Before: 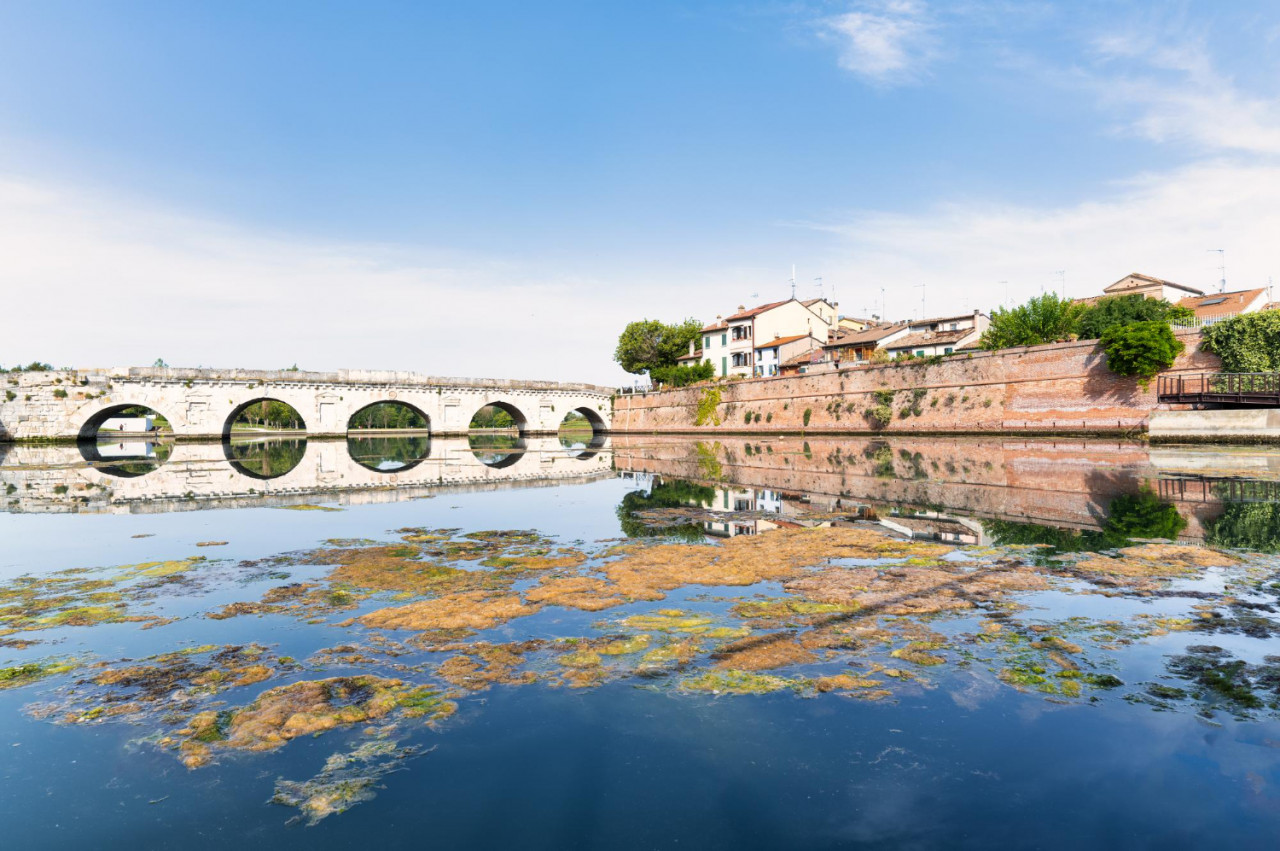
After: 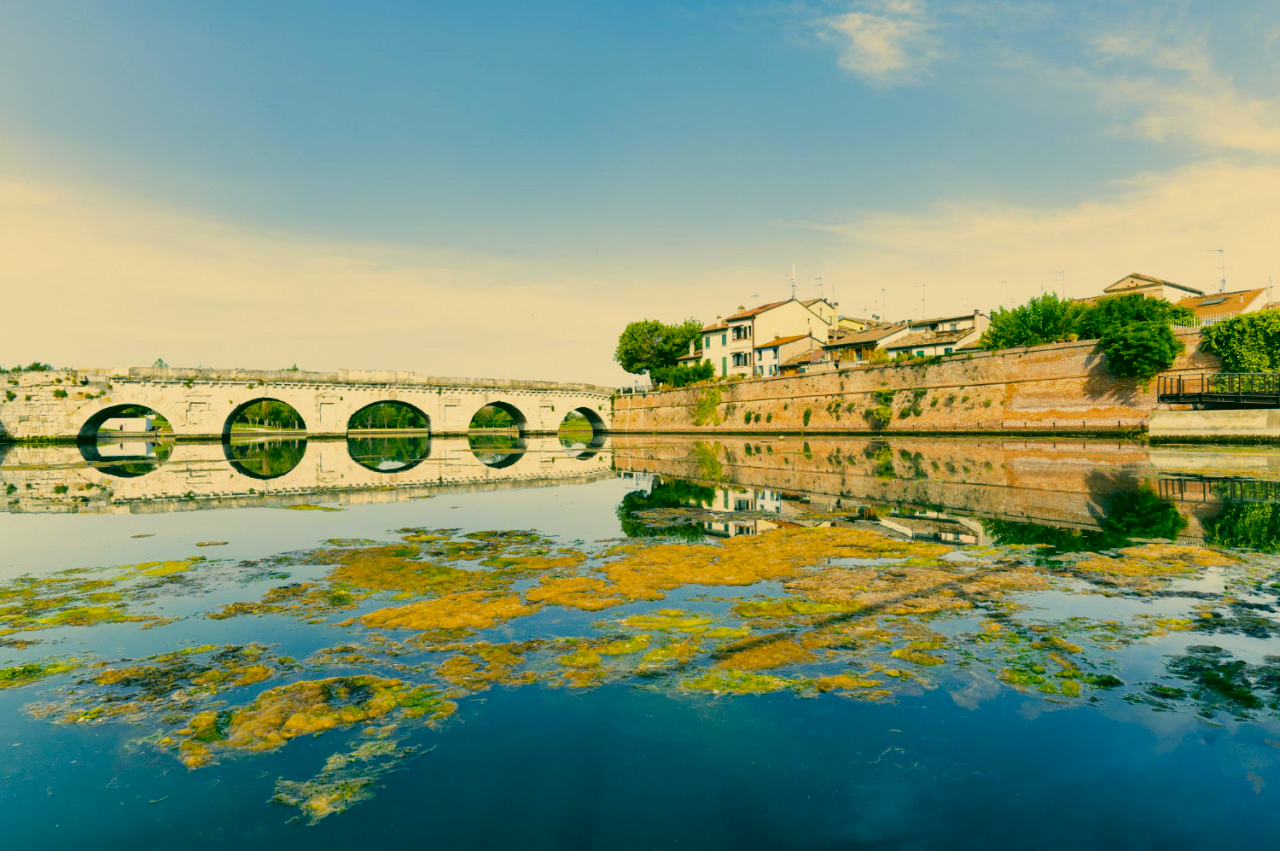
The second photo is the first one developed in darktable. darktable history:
levels: levels [0, 0.476, 0.951]
color correction: highlights a* 5.68, highlights b* 33.37, shadows a* -26.51, shadows b* 3.92
exposure: exposure -0.453 EV, compensate highlight preservation false
color balance rgb: linear chroma grading › global chroma 15.1%, perceptual saturation grading › global saturation 19.688%
filmic rgb: black relative exposure -11.37 EV, white relative exposure 3.24 EV, hardness 6.74
